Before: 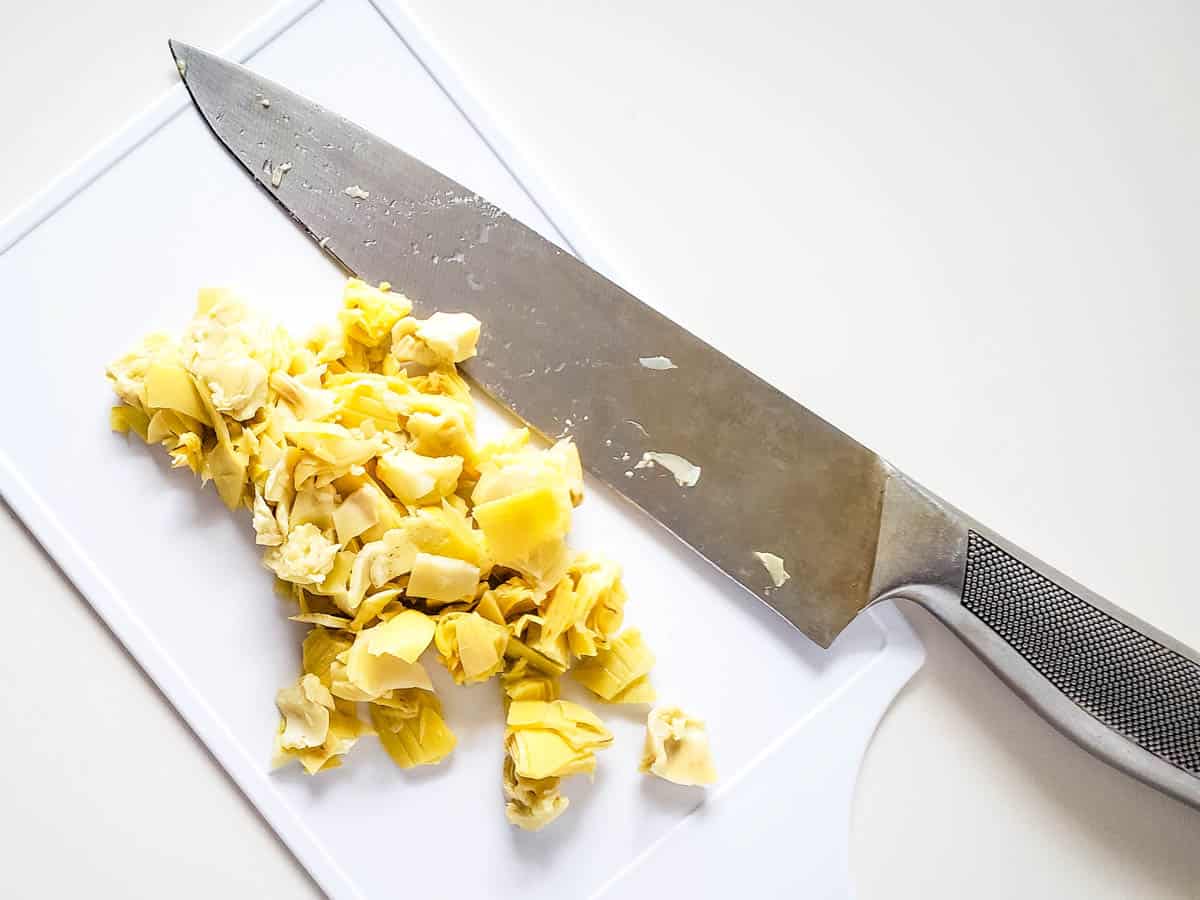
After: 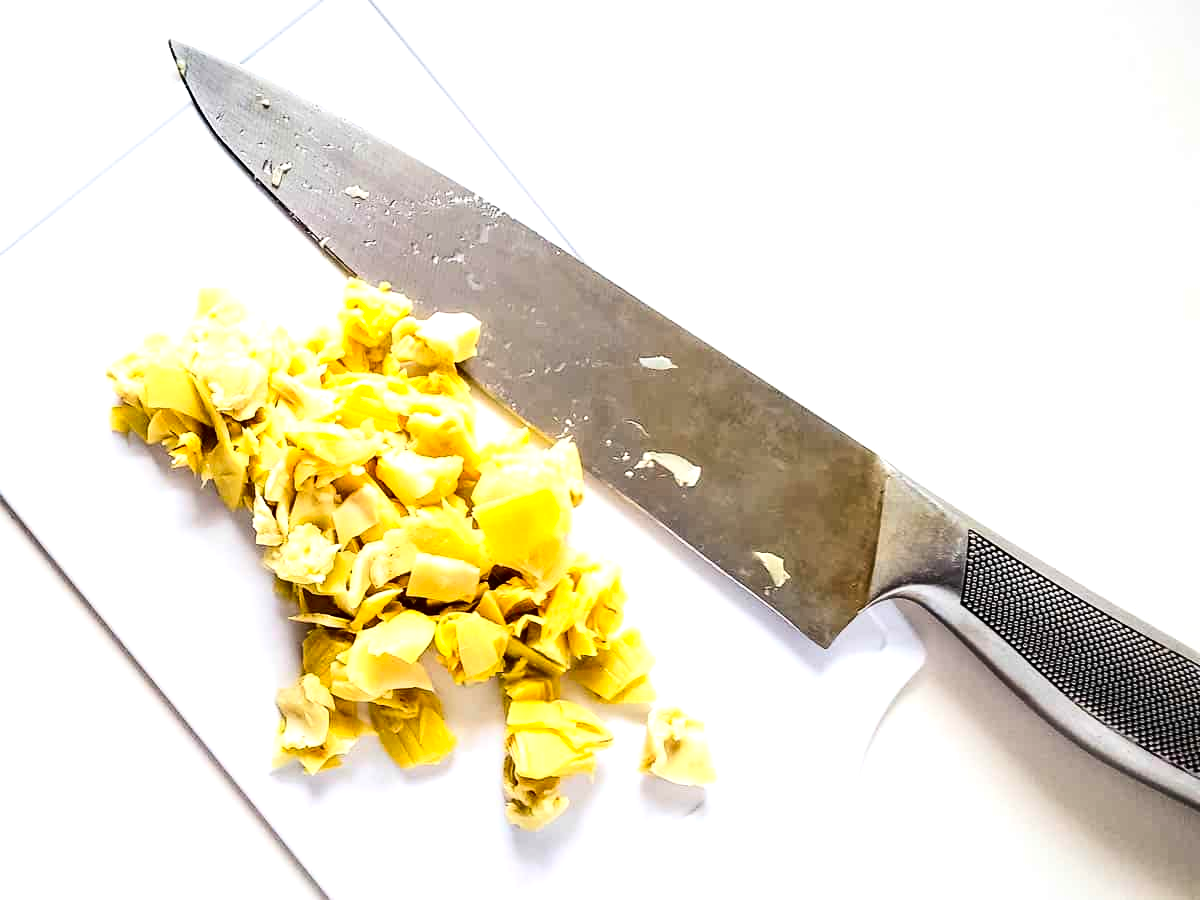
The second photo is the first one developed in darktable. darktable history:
contrast brightness saturation: contrast 0.21, brightness -0.11, saturation 0.21
tone equalizer: -8 EV -0.417 EV, -7 EV -0.389 EV, -6 EV -0.333 EV, -5 EV -0.222 EV, -3 EV 0.222 EV, -2 EV 0.333 EV, -1 EV 0.389 EV, +0 EV 0.417 EV, edges refinement/feathering 500, mask exposure compensation -1.57 EV, preserve details no
